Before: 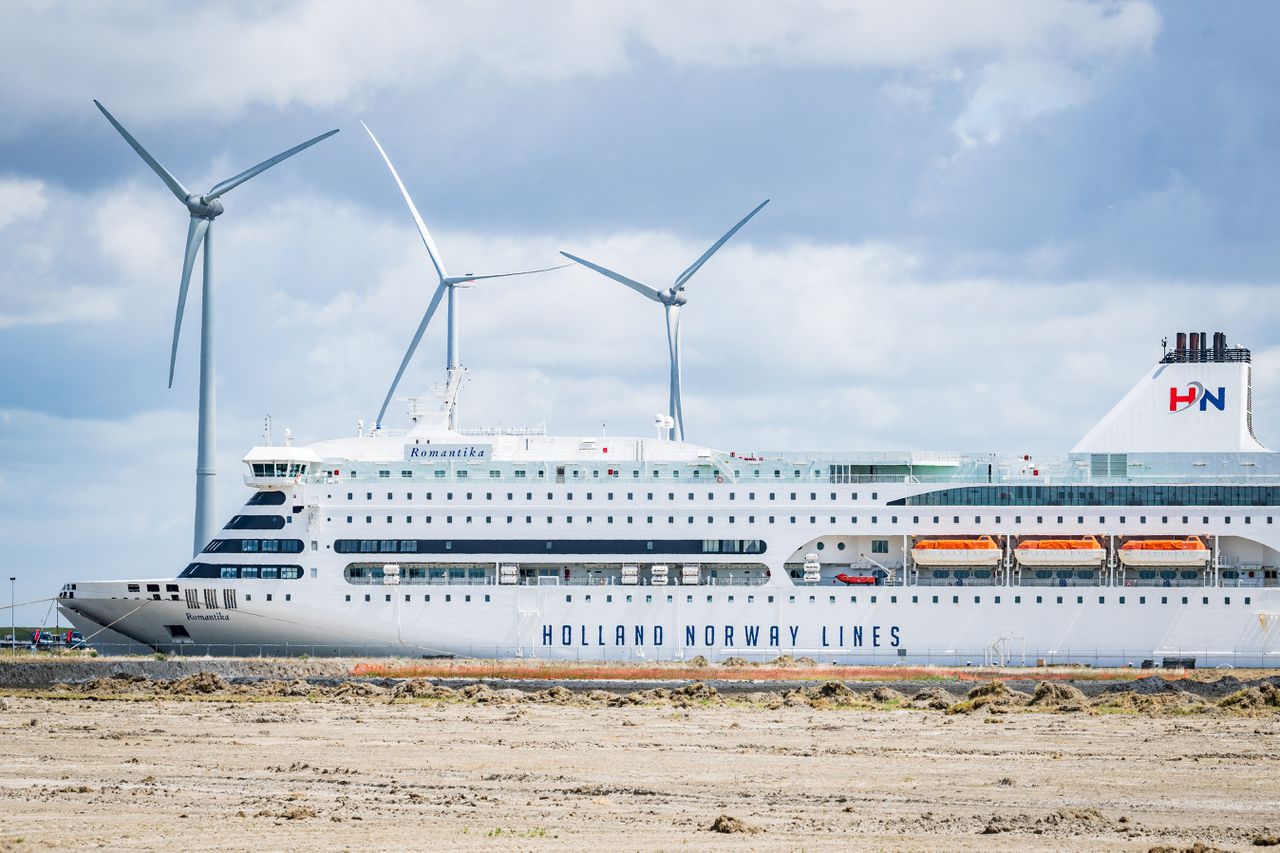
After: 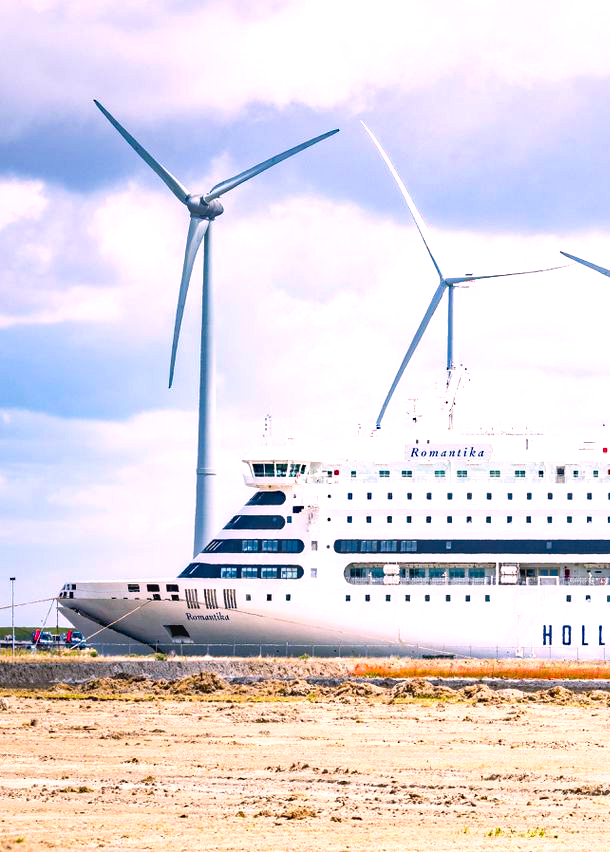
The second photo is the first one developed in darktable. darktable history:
tone equalizer: -8 EV -0.572 EV
shadows and highlights: shadows 36.27, highlights -28.12, soften with gaussian
color balance rgb: power › hue 308.07°, global offset › luminance 0.281%, perceptual saturation grading › global saturation 35.576%, contrast -10.558%
haze removal: compatibility mode true, adaptive false
color correction: highlights a* 14.71, highlights b* 4.82
crop and rotate: left 0.041%, top 0%, right 52.243%
exposure: black level correction 0.001, exposure 0.958 EV, compensate exposure bias true, compensate highlight preservation false
